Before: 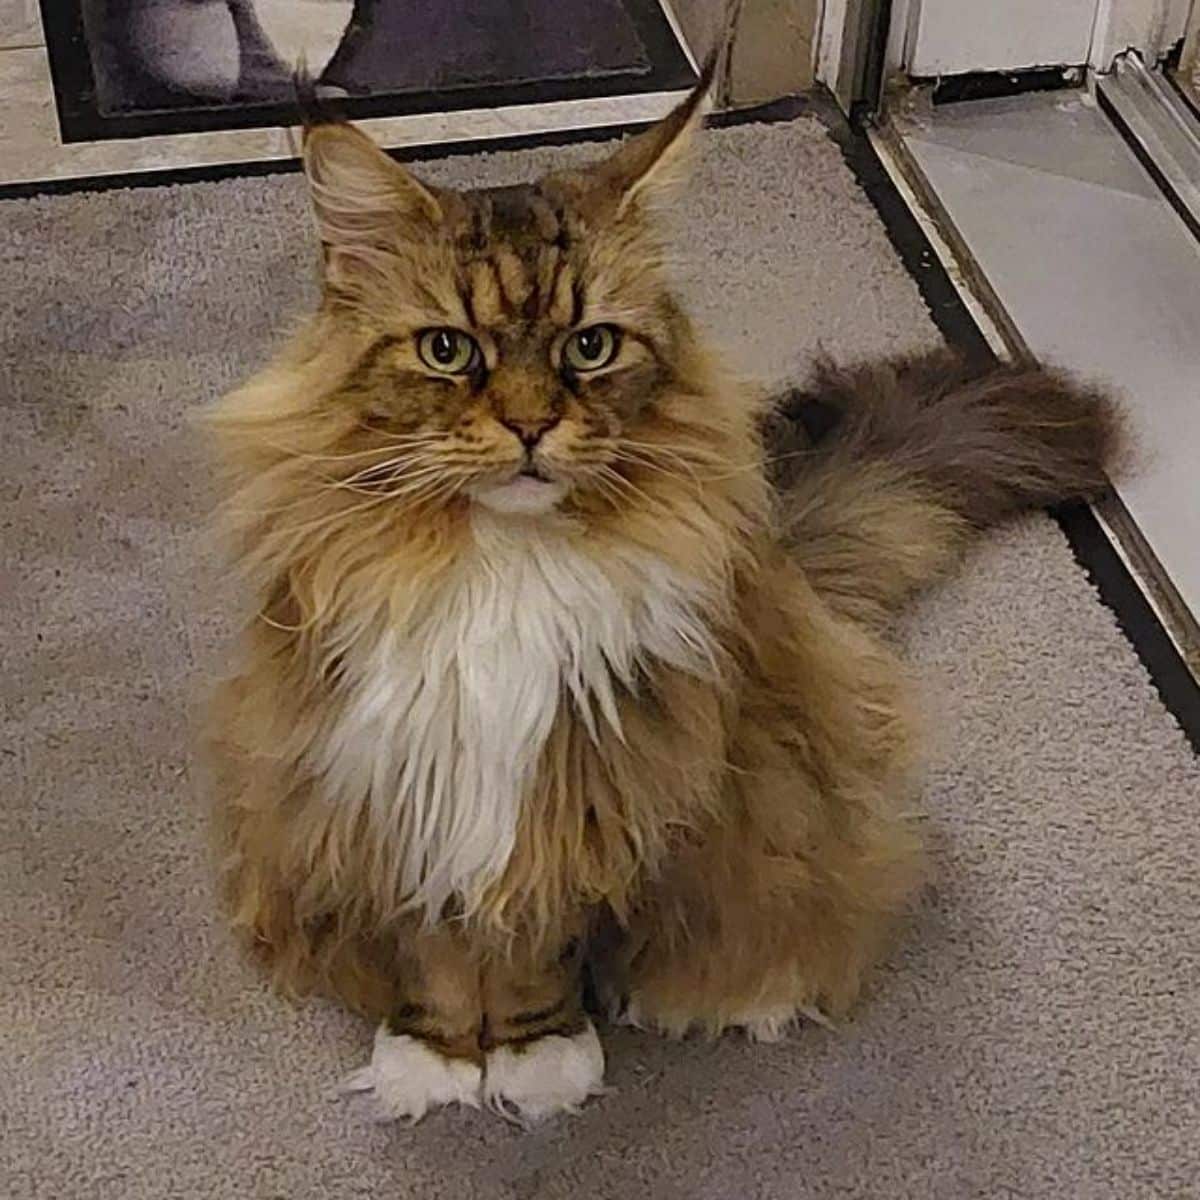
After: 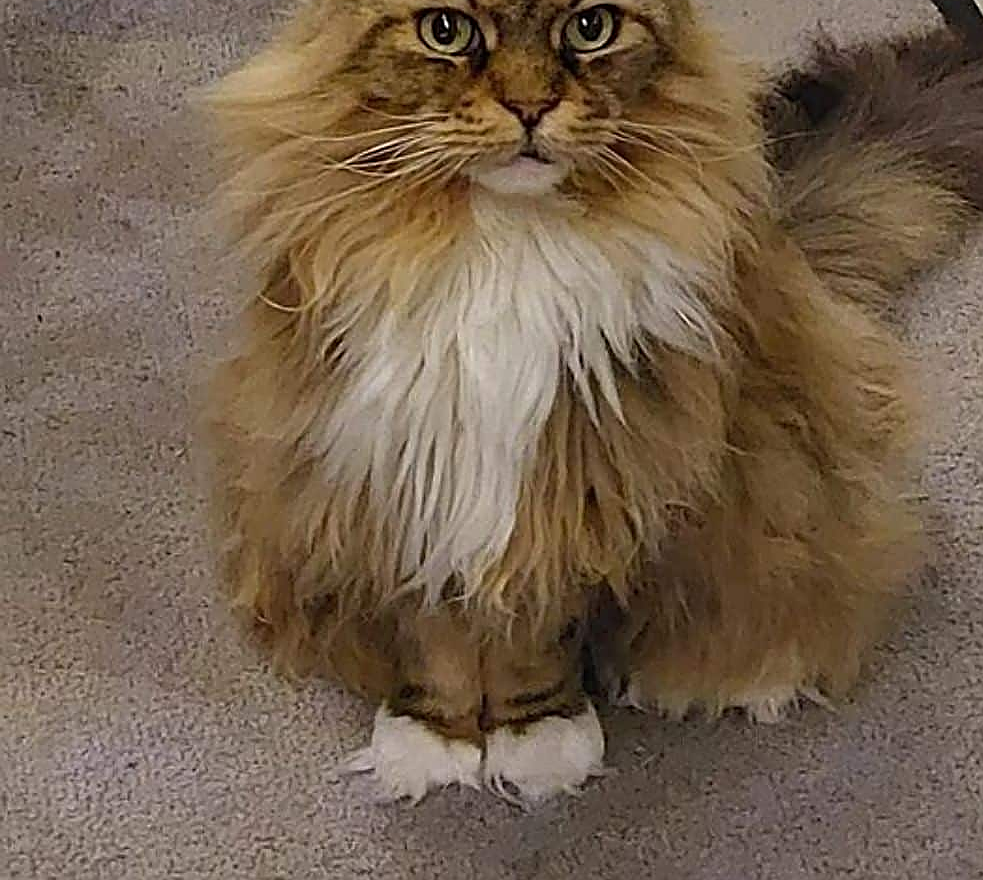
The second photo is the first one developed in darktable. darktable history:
crop: top 26.639%, right 18.052%
exposure: compensate highlight preservation false
sharpen: radius 1.347, amount 1.245, threshold 0.815
